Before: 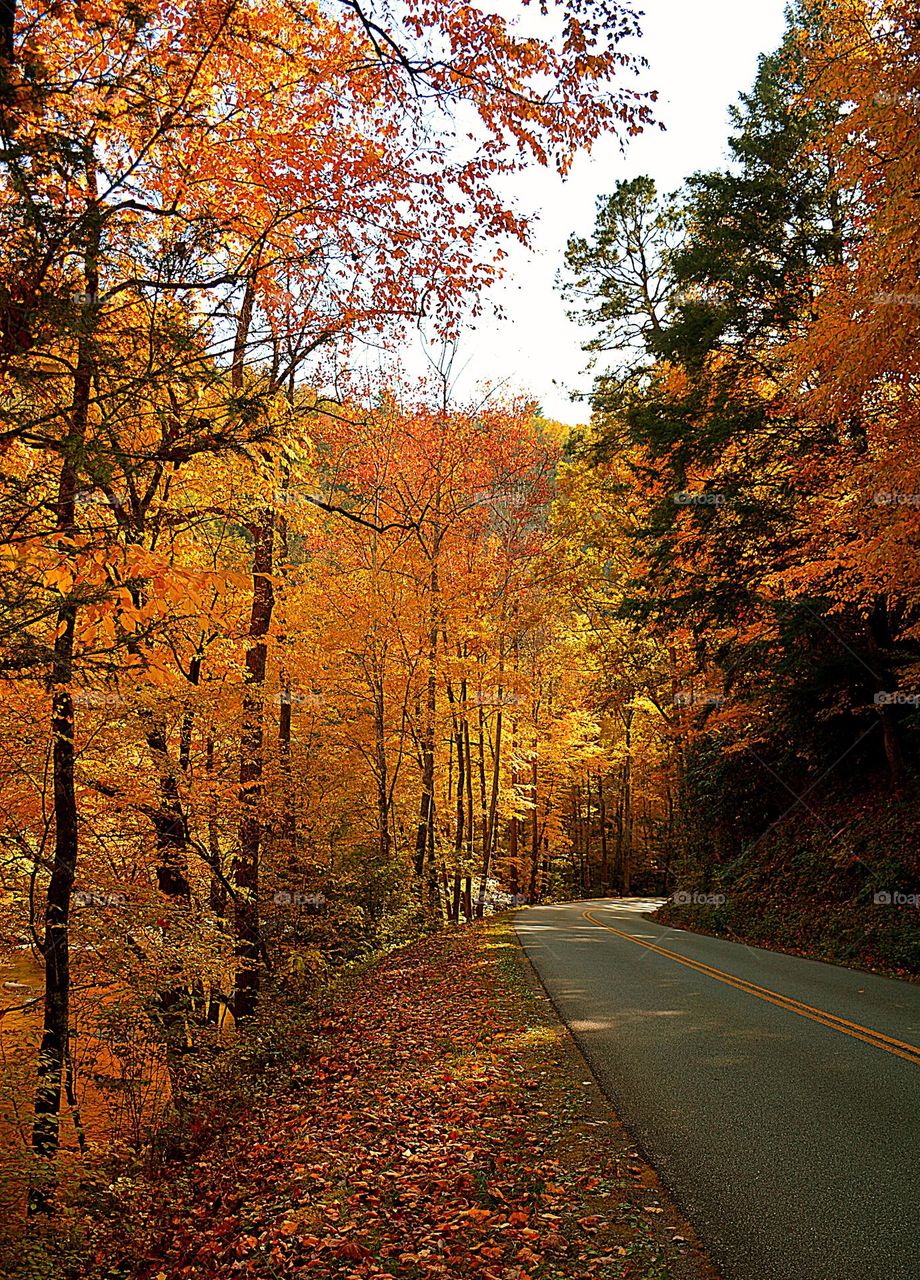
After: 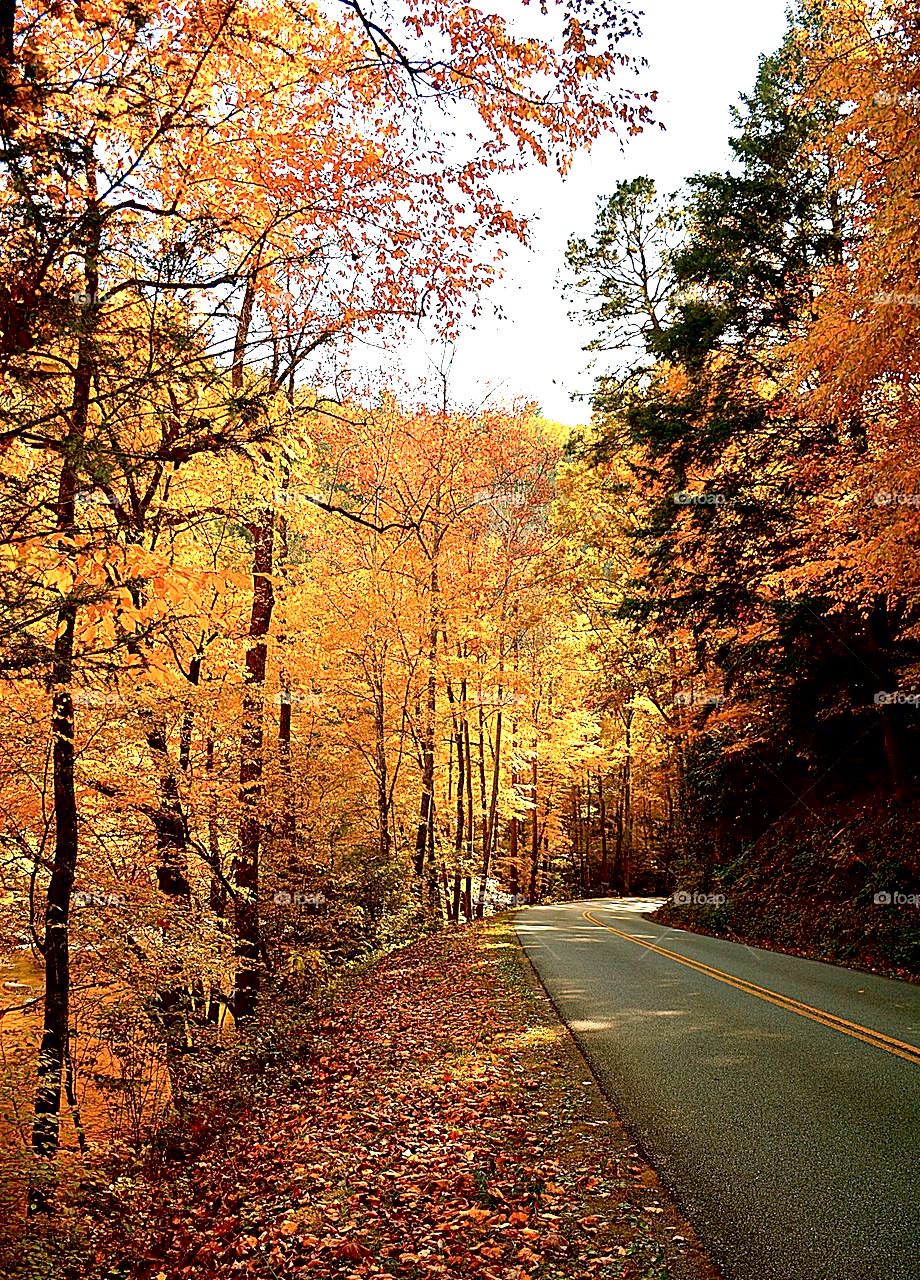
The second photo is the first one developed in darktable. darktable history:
exposure: black level correction 0.011, exposure 1.087 EV, compensate highlight preservation false
contrast brightness saturation: contrast 0.106, saturation -0.178
